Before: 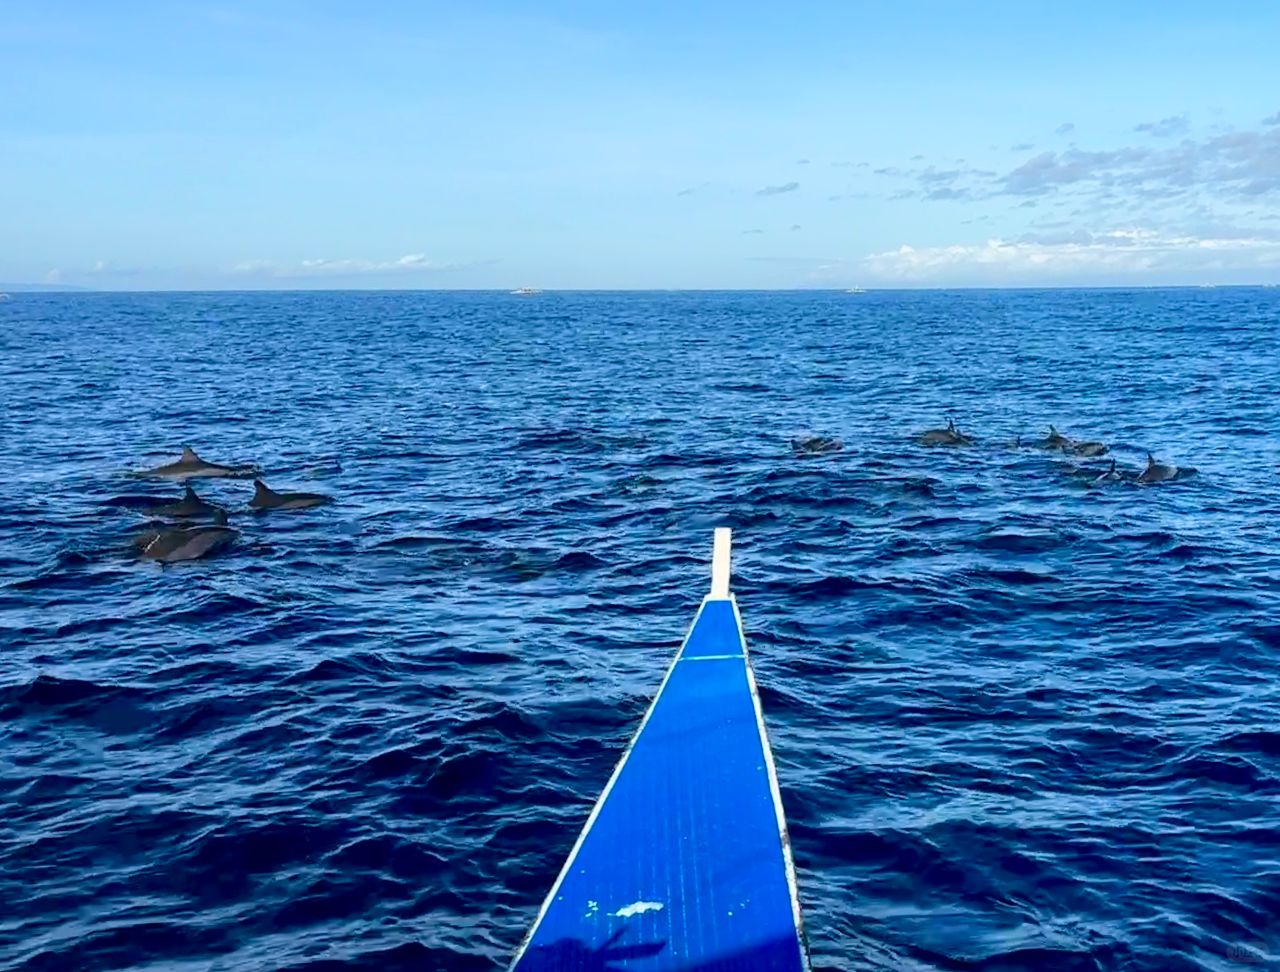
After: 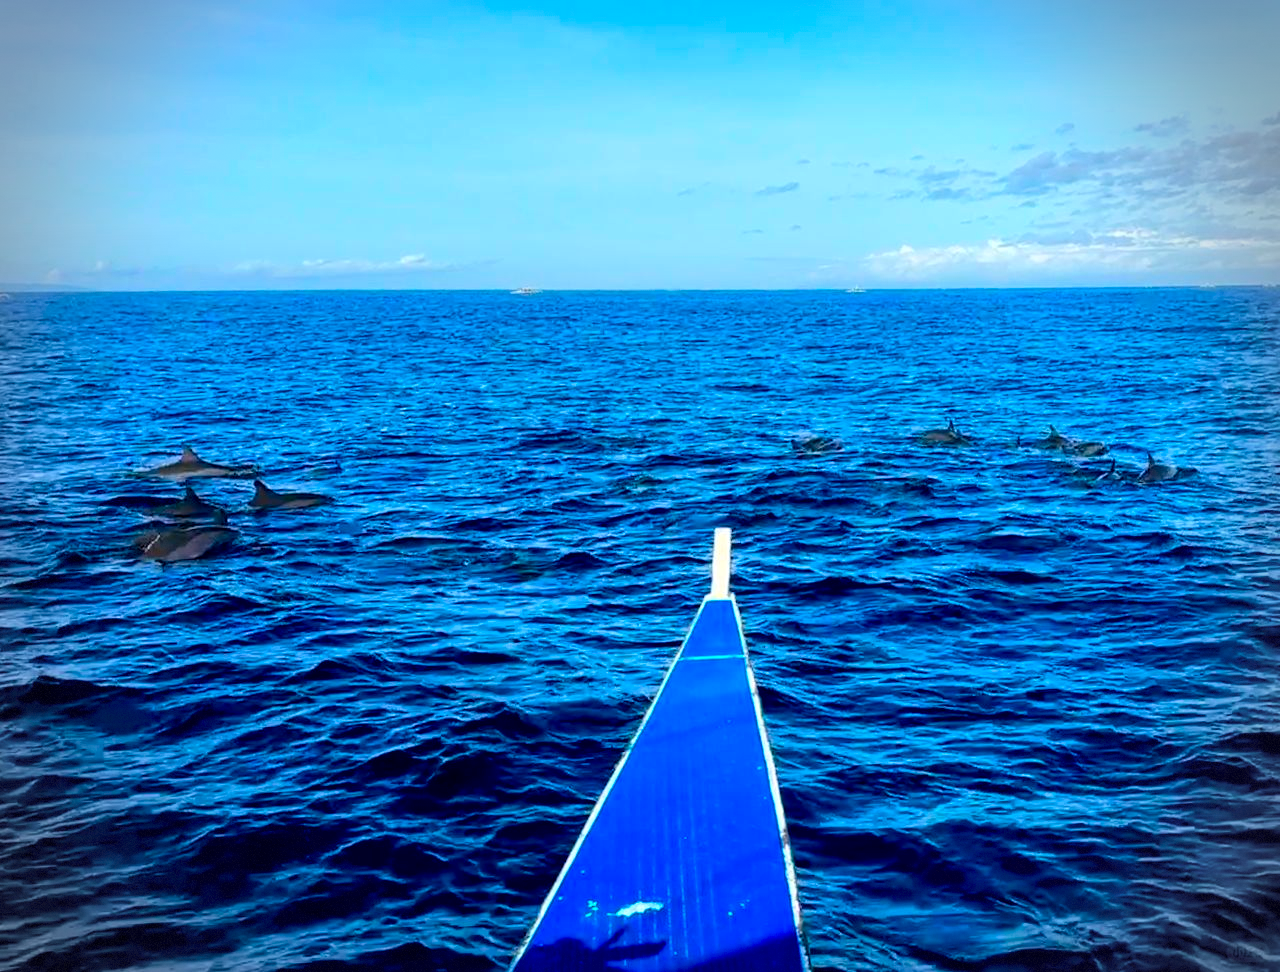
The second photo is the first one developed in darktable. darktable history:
vignetting: fall-off start 73.14%, center (-0.013, 0), dithering 8-bit output
color balance rgb: linear chroma grading › global chroma 15.636%, perceptual saturation grading › global saturation 30.108%, global vibrance 20%
local contrast: highlights 104%, shadows 97%, detail 119%, midtone range 0.2
